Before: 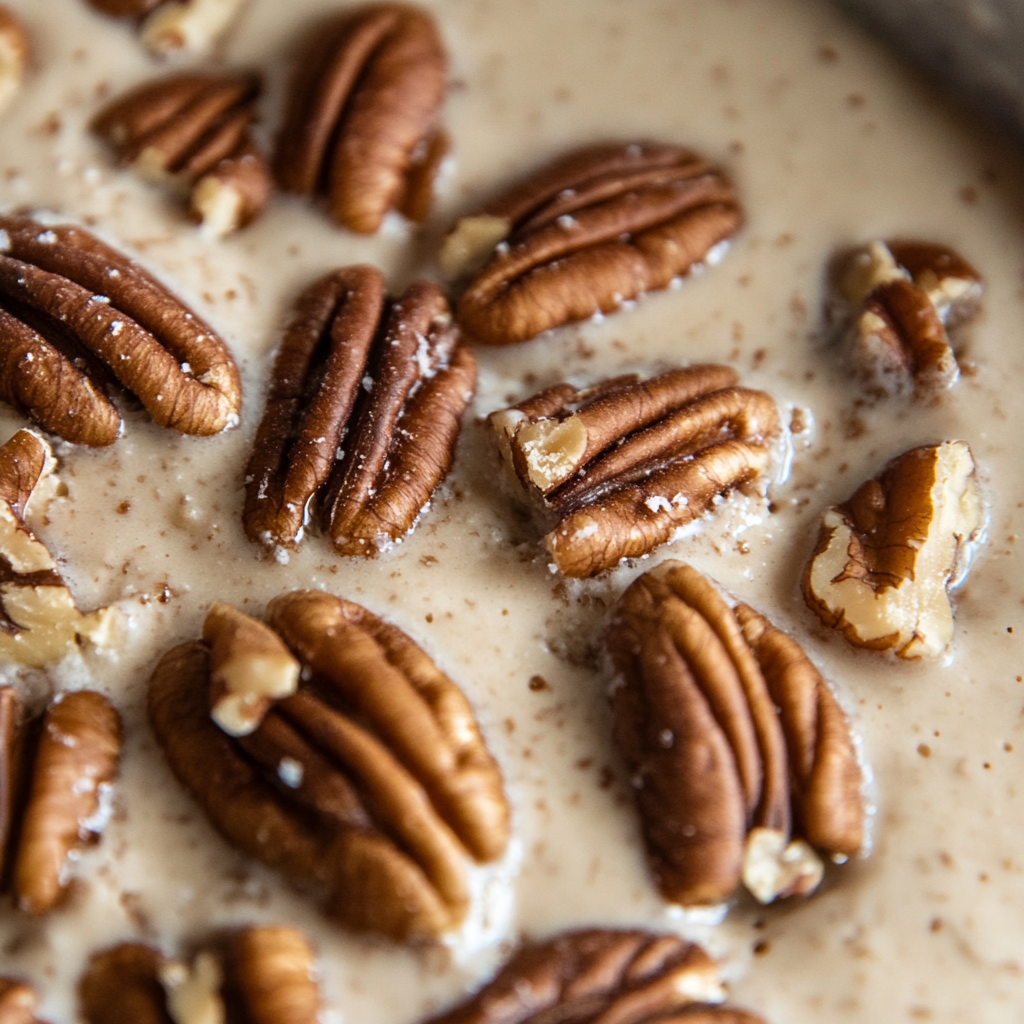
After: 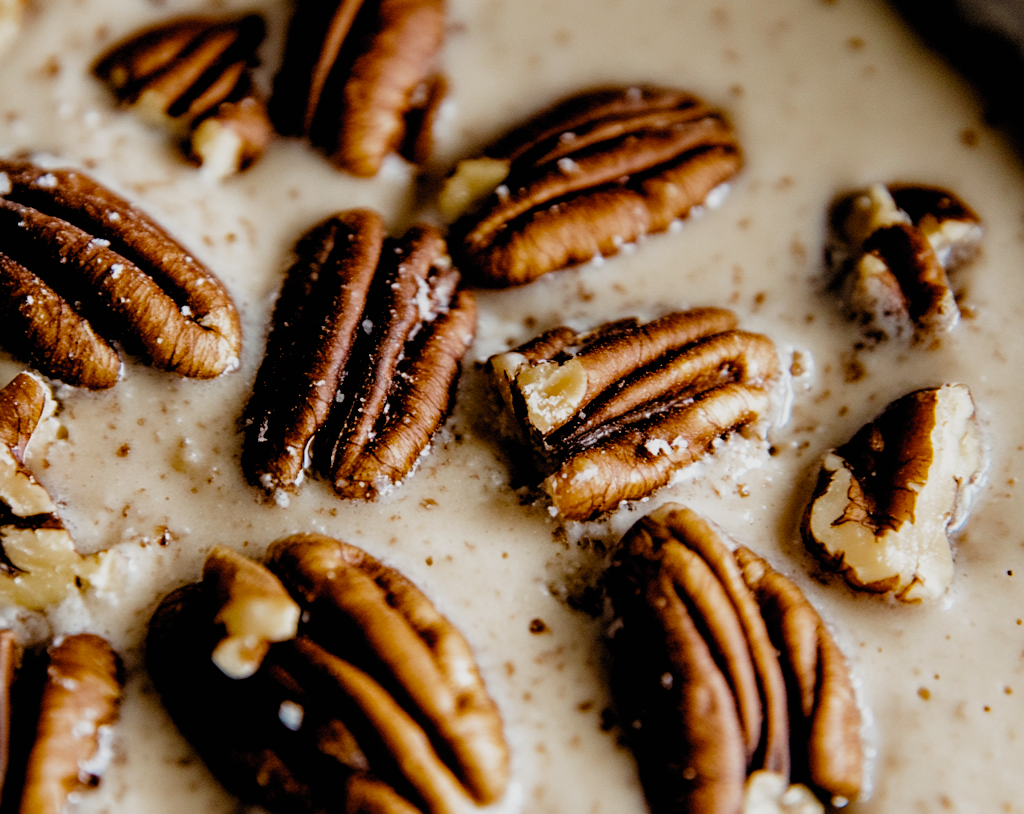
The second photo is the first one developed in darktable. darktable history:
crop and rotate: top 5.659%, bottom 14.766%
filmic rgb: black relative exposure -3.37 EV, white relative exposure 3.45 EV, threshold 3.01 EV, hardness 2.36, contrast 1.103, preserve chrominance no, color science v5 (2021), enable highlight reconstruction true
color balance rgb: perceptual saturation grading › global saturation 10.483%
